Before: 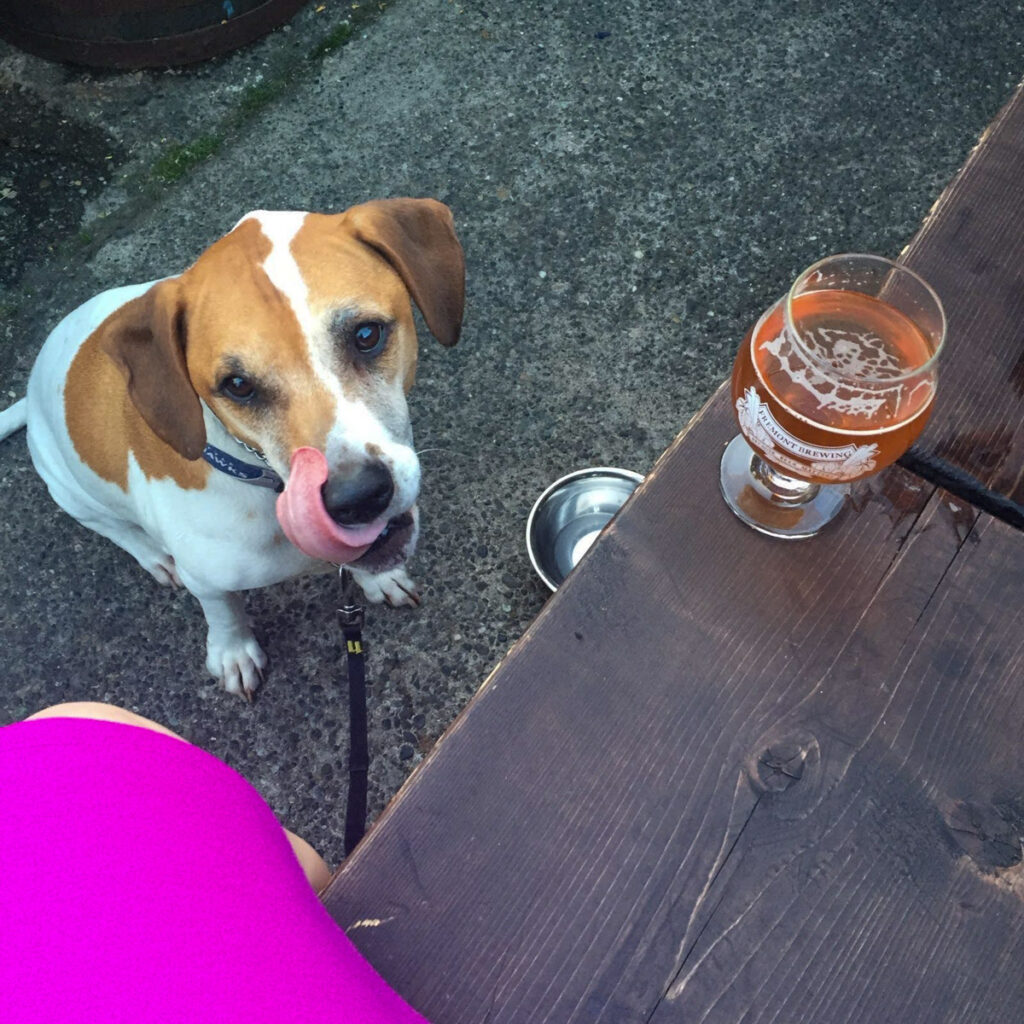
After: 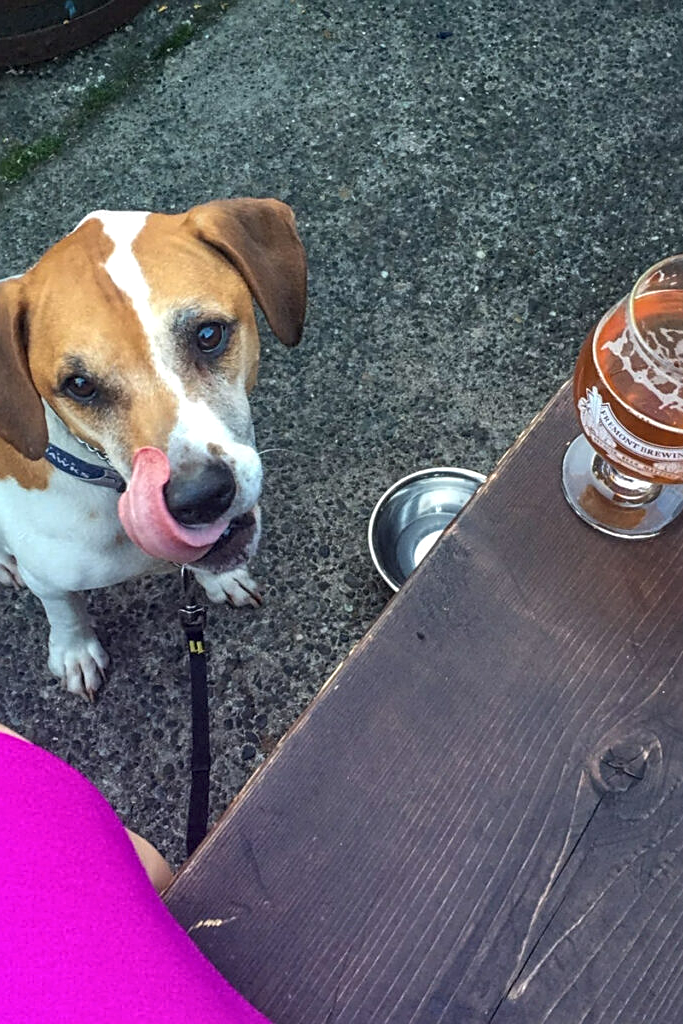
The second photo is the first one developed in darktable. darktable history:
crop and rotate: left 15.446%, right 17.836%
sharpen: on, module defaults
local contrast: on, module defaults
